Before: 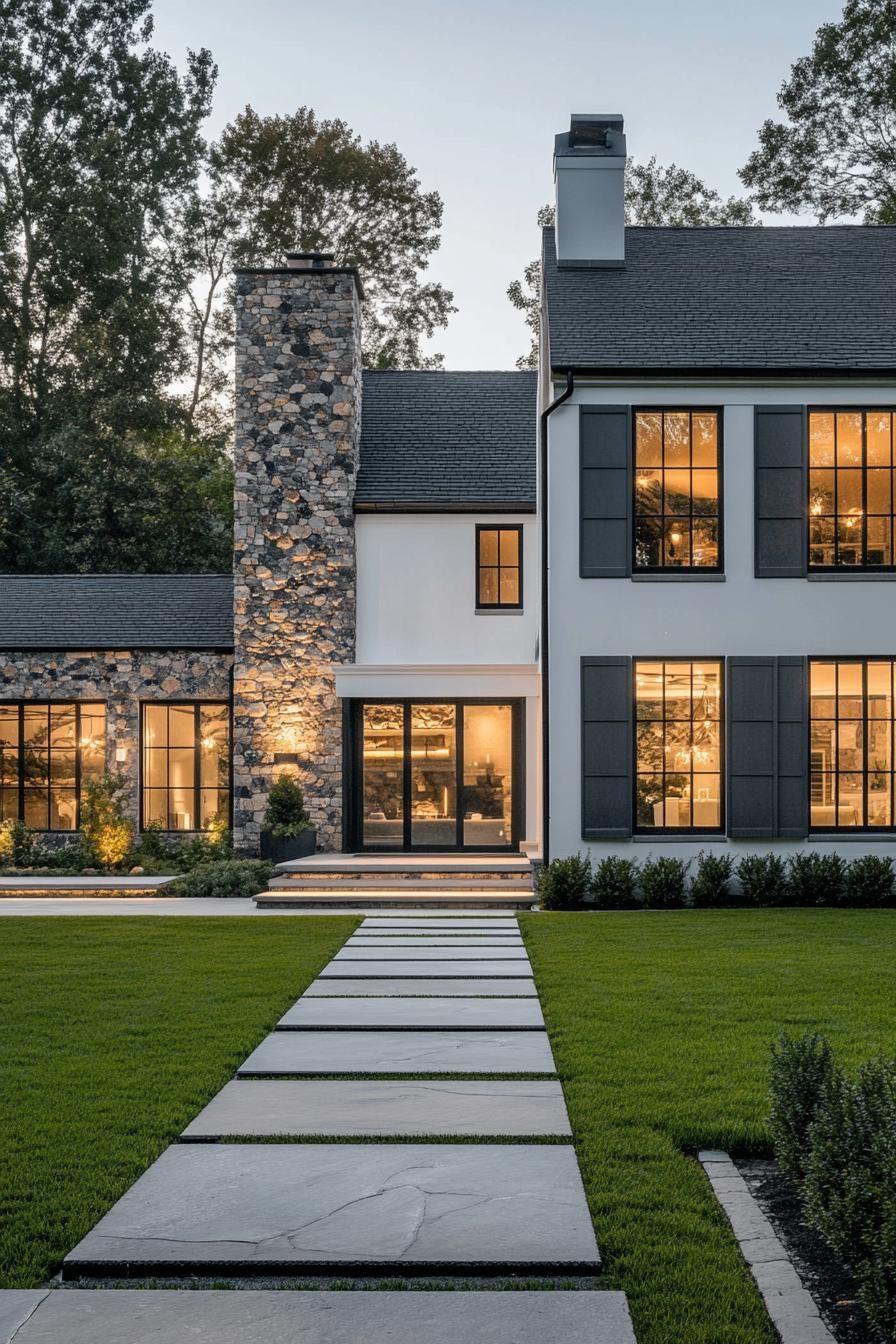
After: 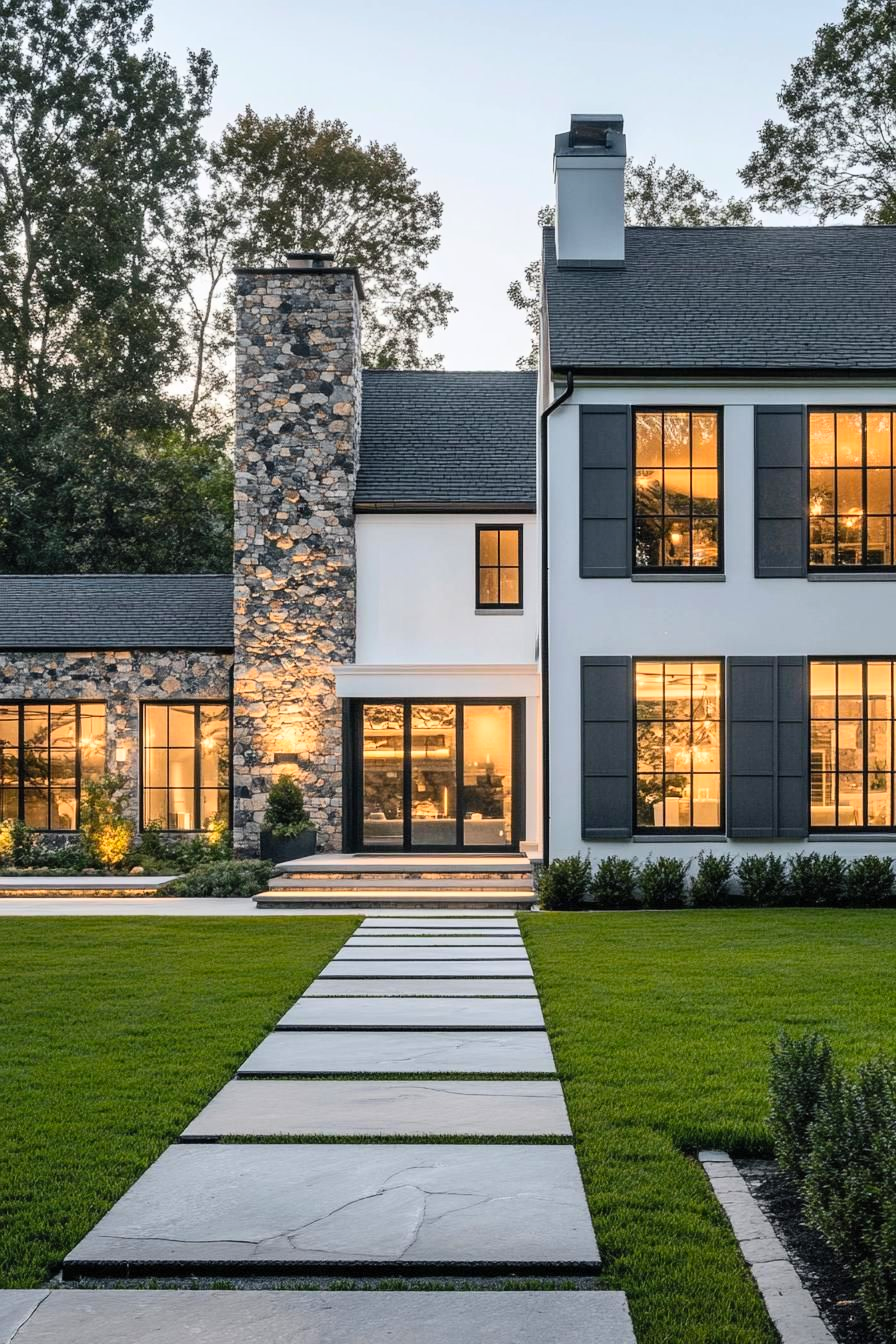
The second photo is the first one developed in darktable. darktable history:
contrast brightness saturation: contrast 0.203, brightness 0.167, saturation 0.23
